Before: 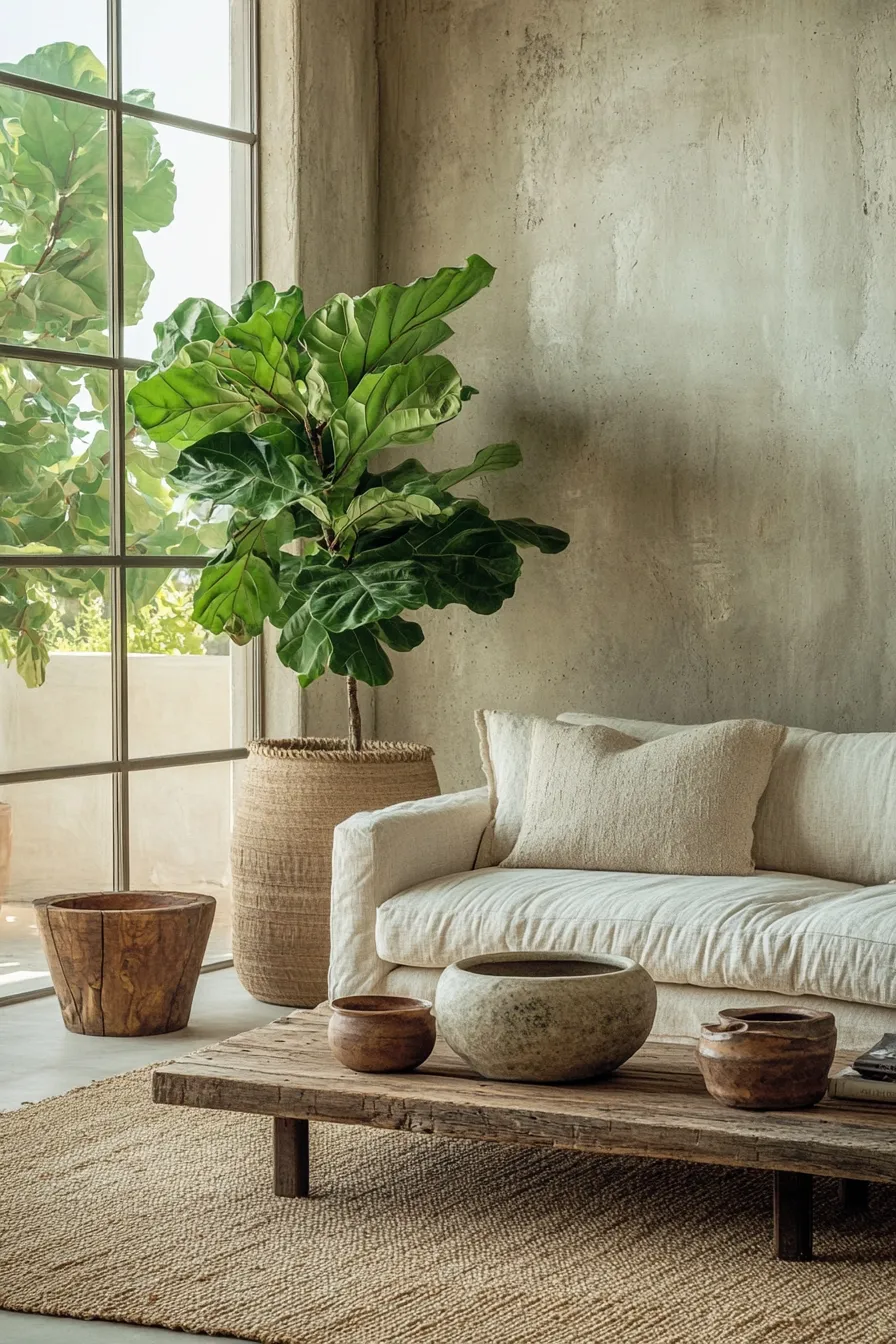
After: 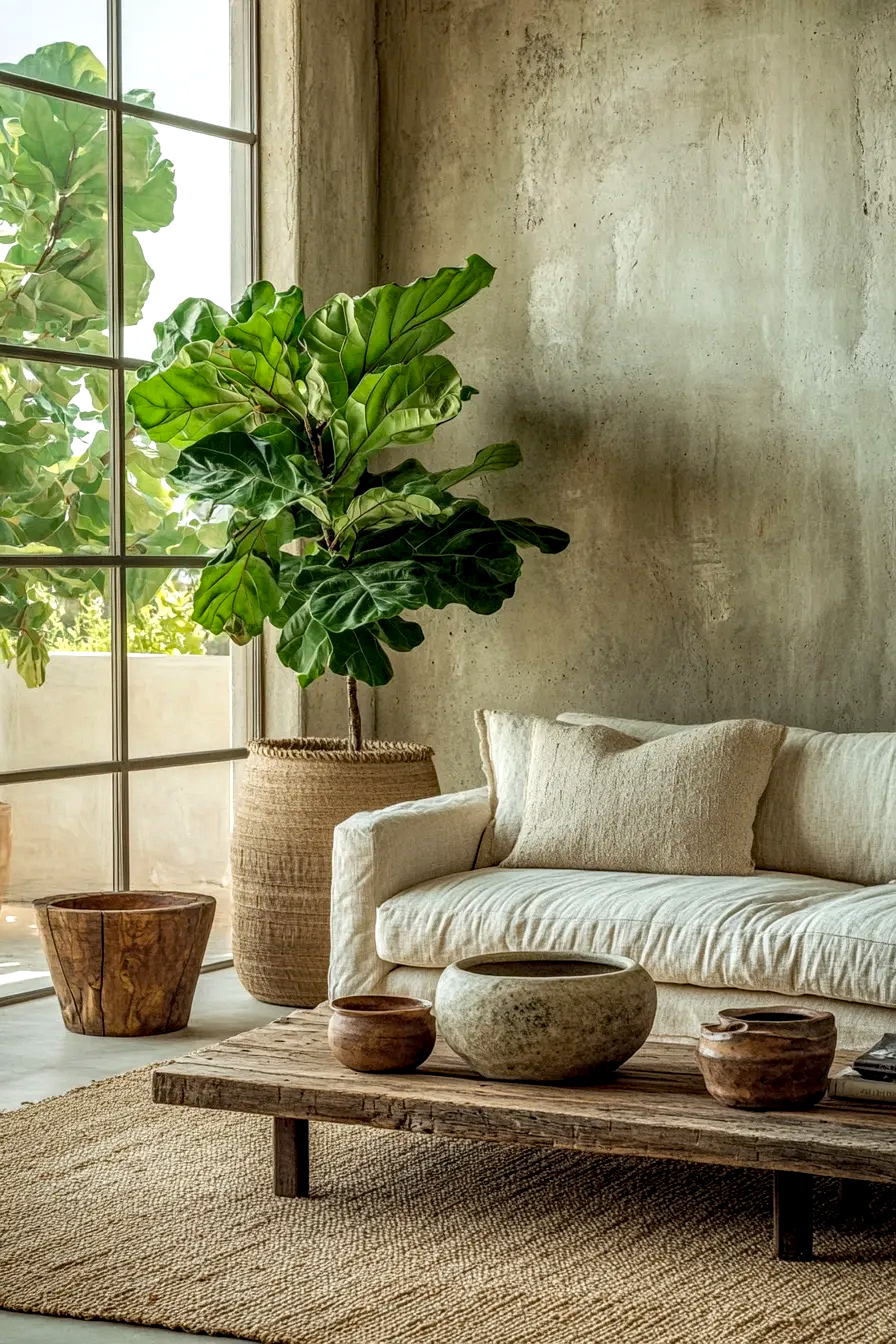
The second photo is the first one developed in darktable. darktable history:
color balance: output saturation 110%
haze removal: compatibility mode true, adaptive false
local contrast: detail 142%
